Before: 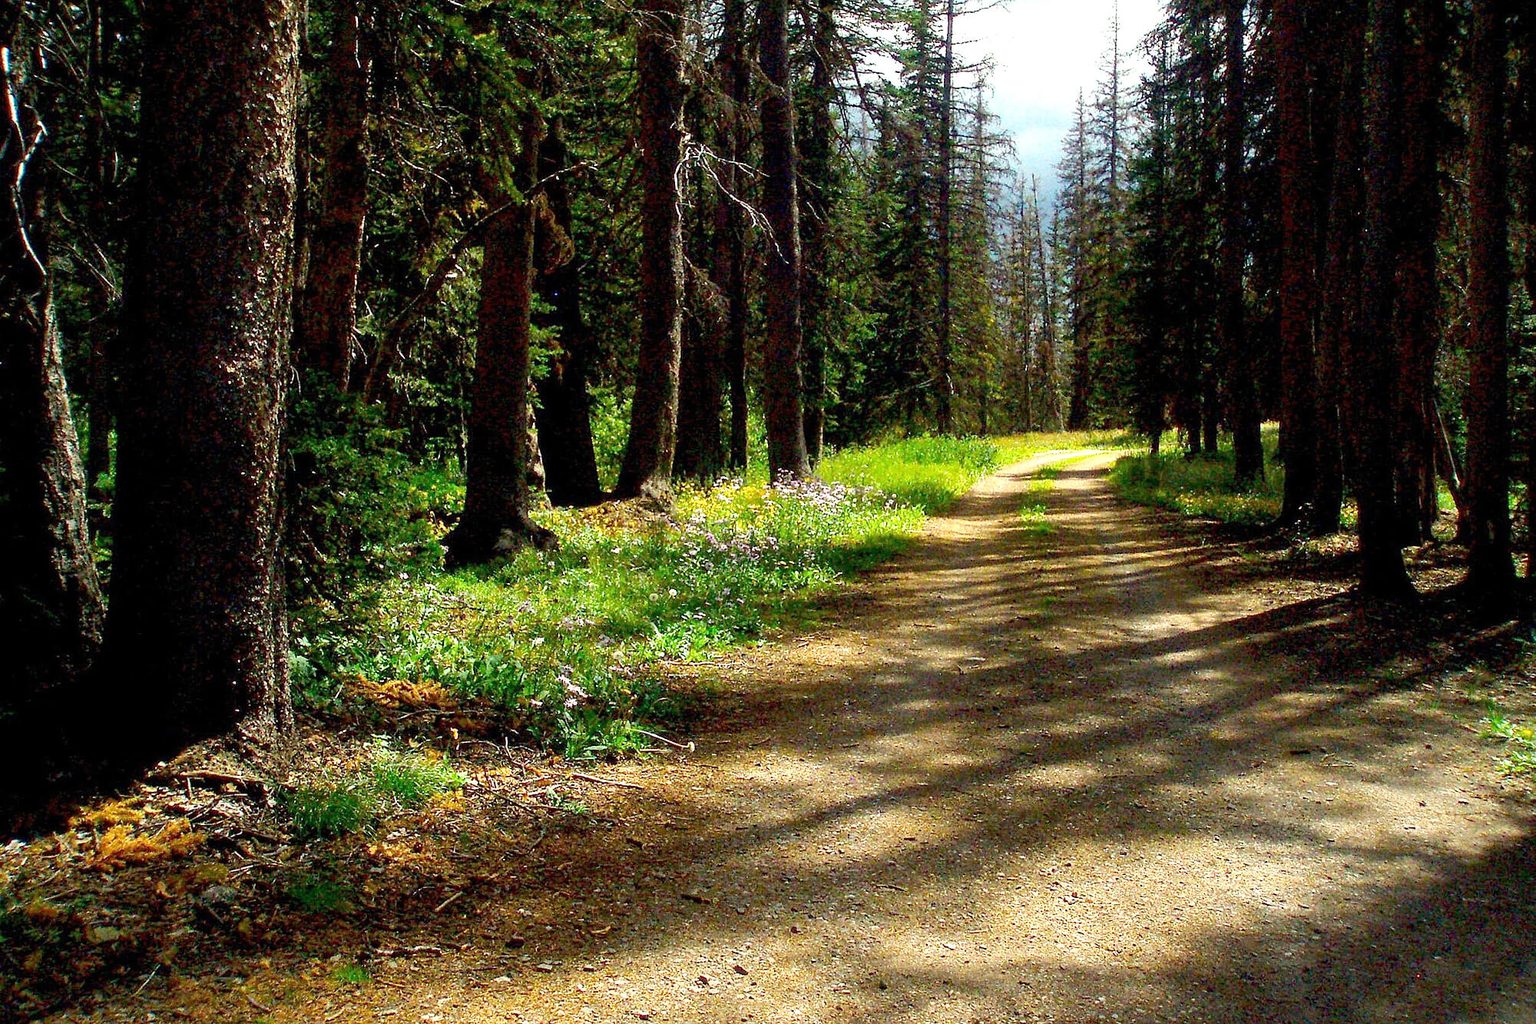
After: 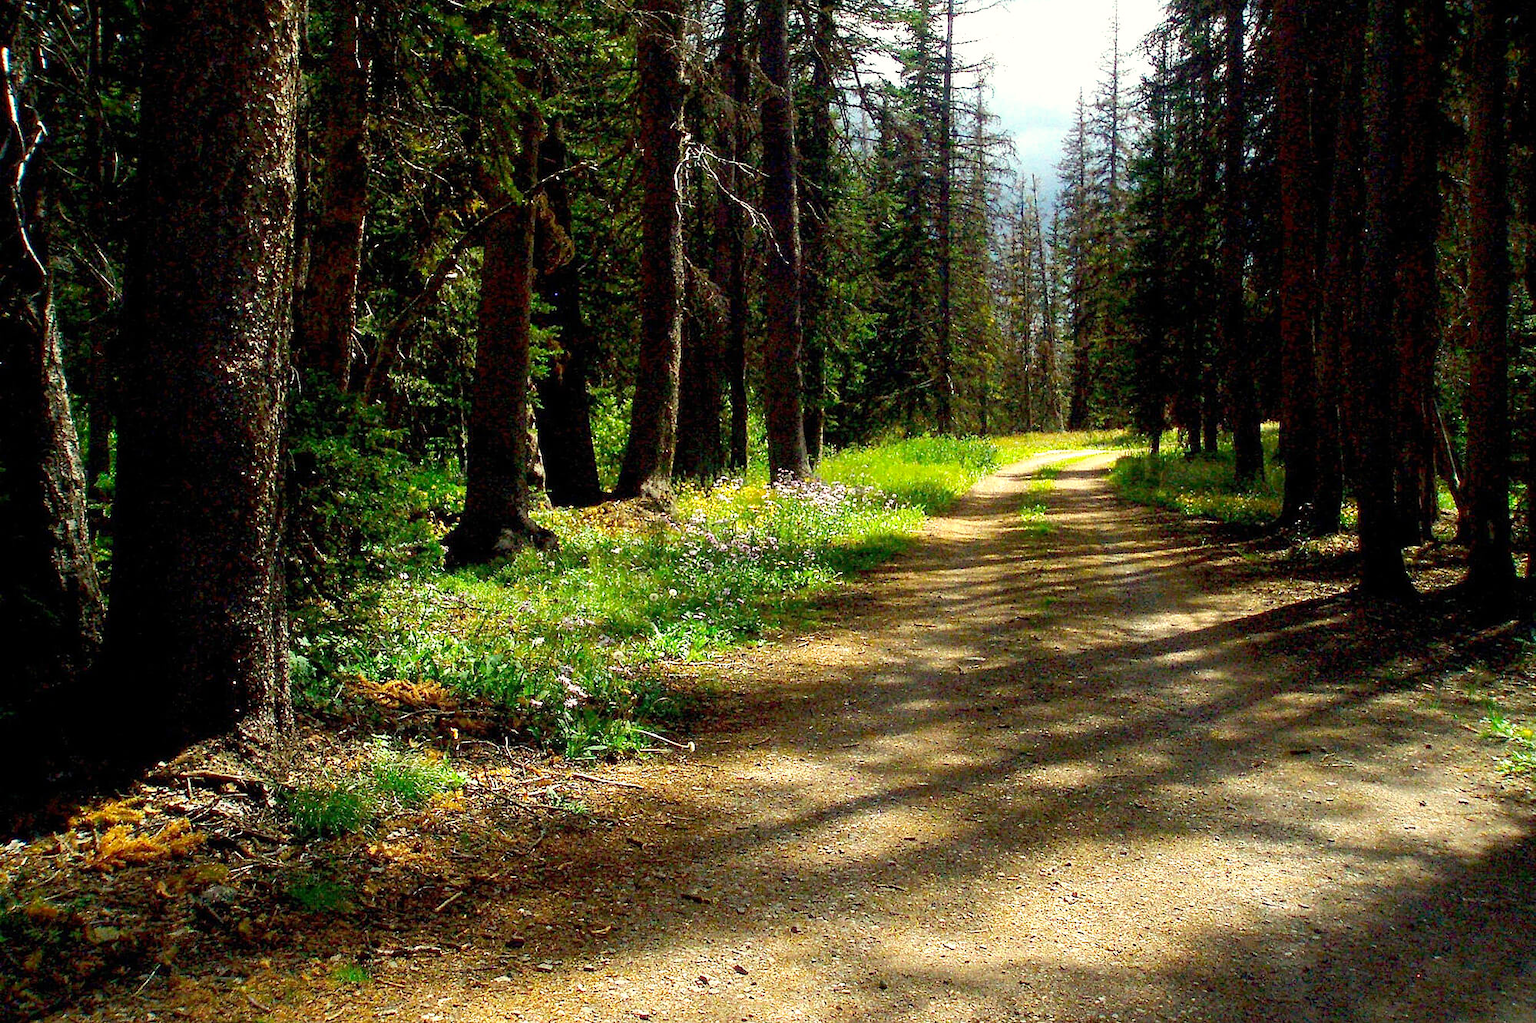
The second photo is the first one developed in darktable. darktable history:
shadows and highlights: shadows -24.33, highlights 49.4, soften with gaussian
color correction: highlights b* 3.03
